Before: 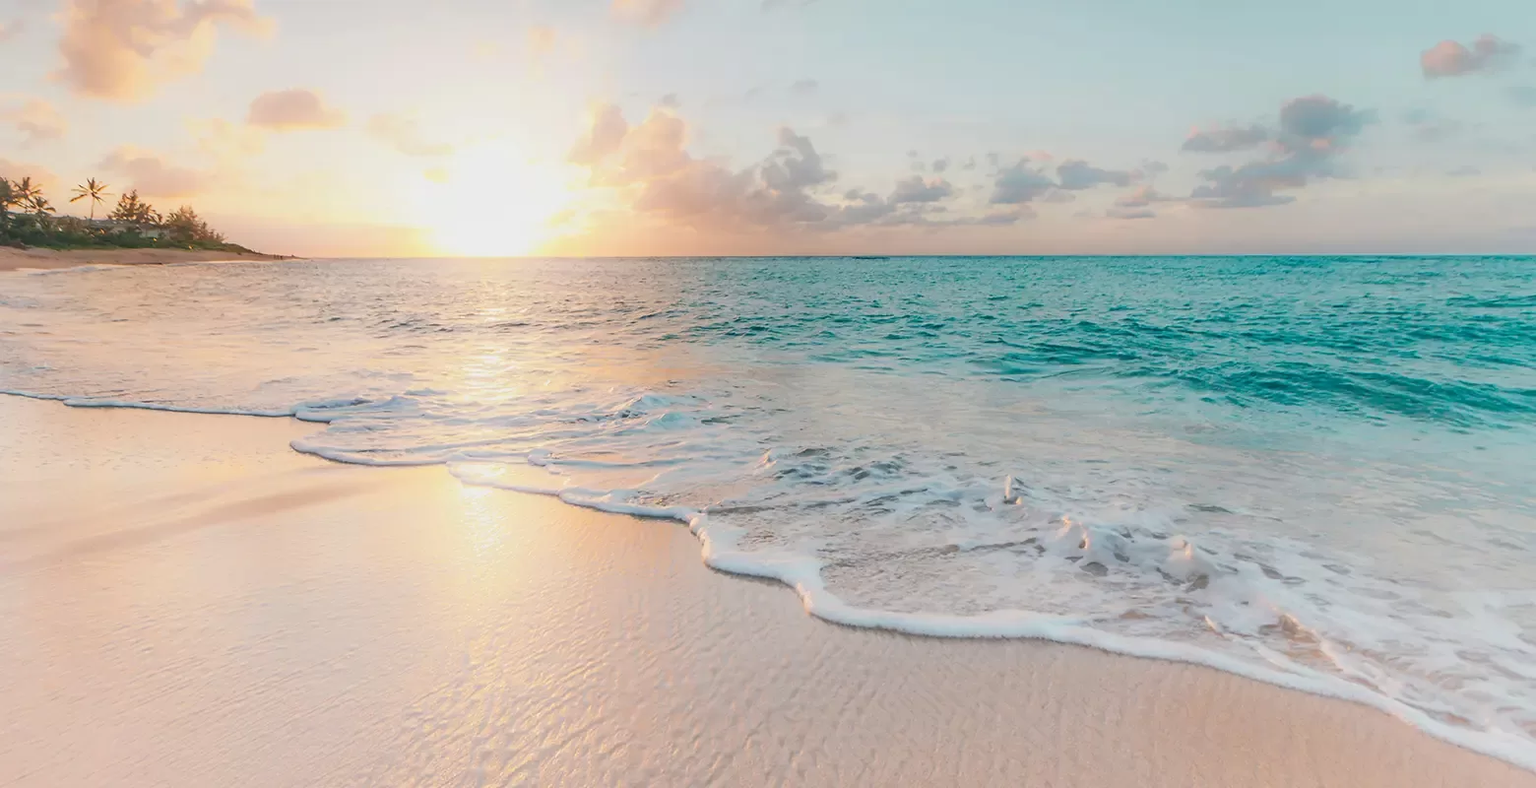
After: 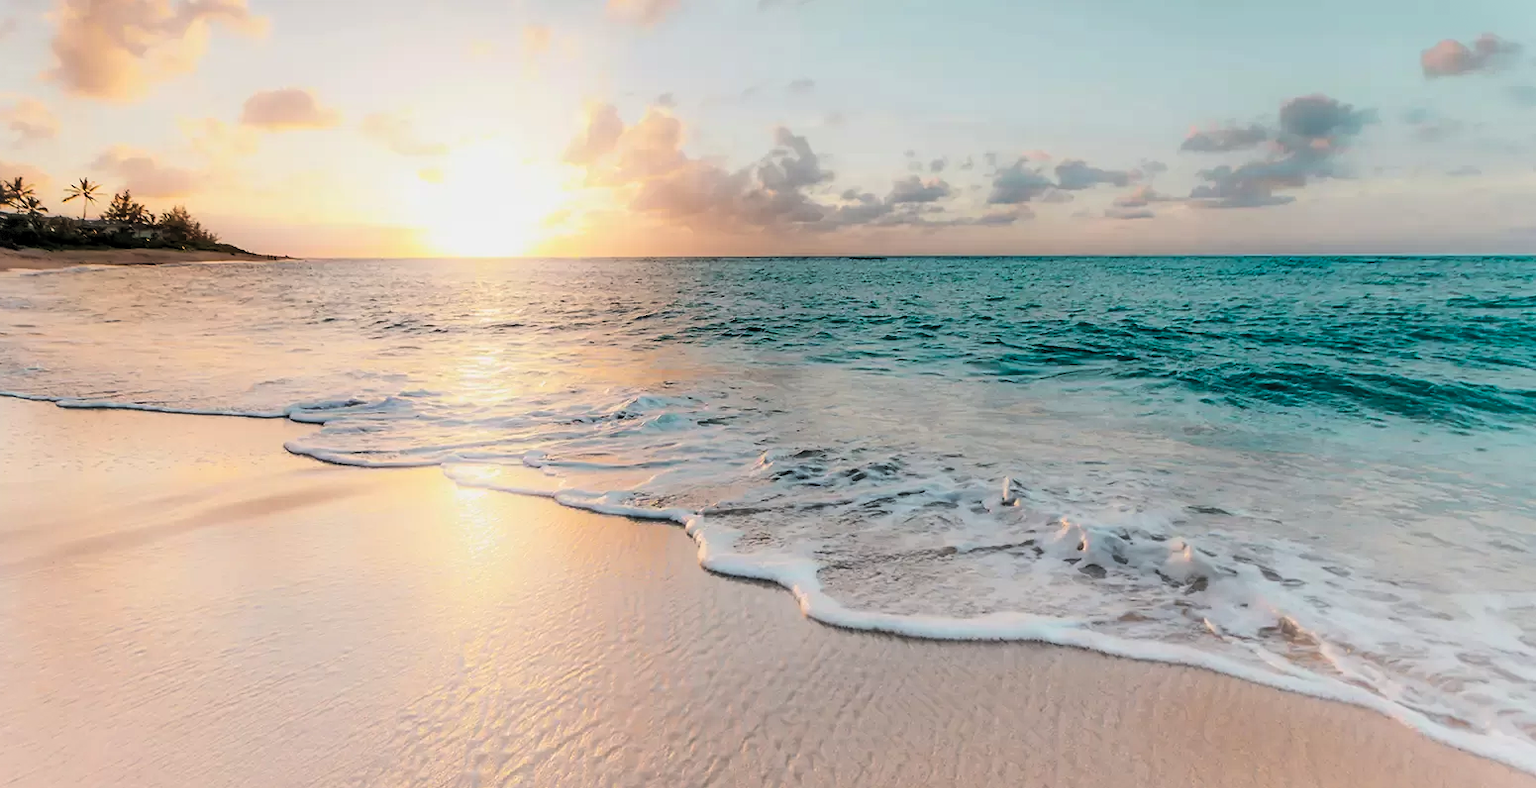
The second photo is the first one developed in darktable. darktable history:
exposure: black level correction 0, exposure -0.715 EV, compensate exposure bias true, compensate highlight preservation false
crop and rotate: left 0.543%, top 0.18%, bottom 0.289%
levels: levels [0.182, 0.542, 0.902]
vignetting: fall-off start 99.73%, brightness 0.29, saturation 0.002, dithering 8-bit output
contrast brightness saturation: contrast 0.233, brightness 0.109, saturation 0.294
